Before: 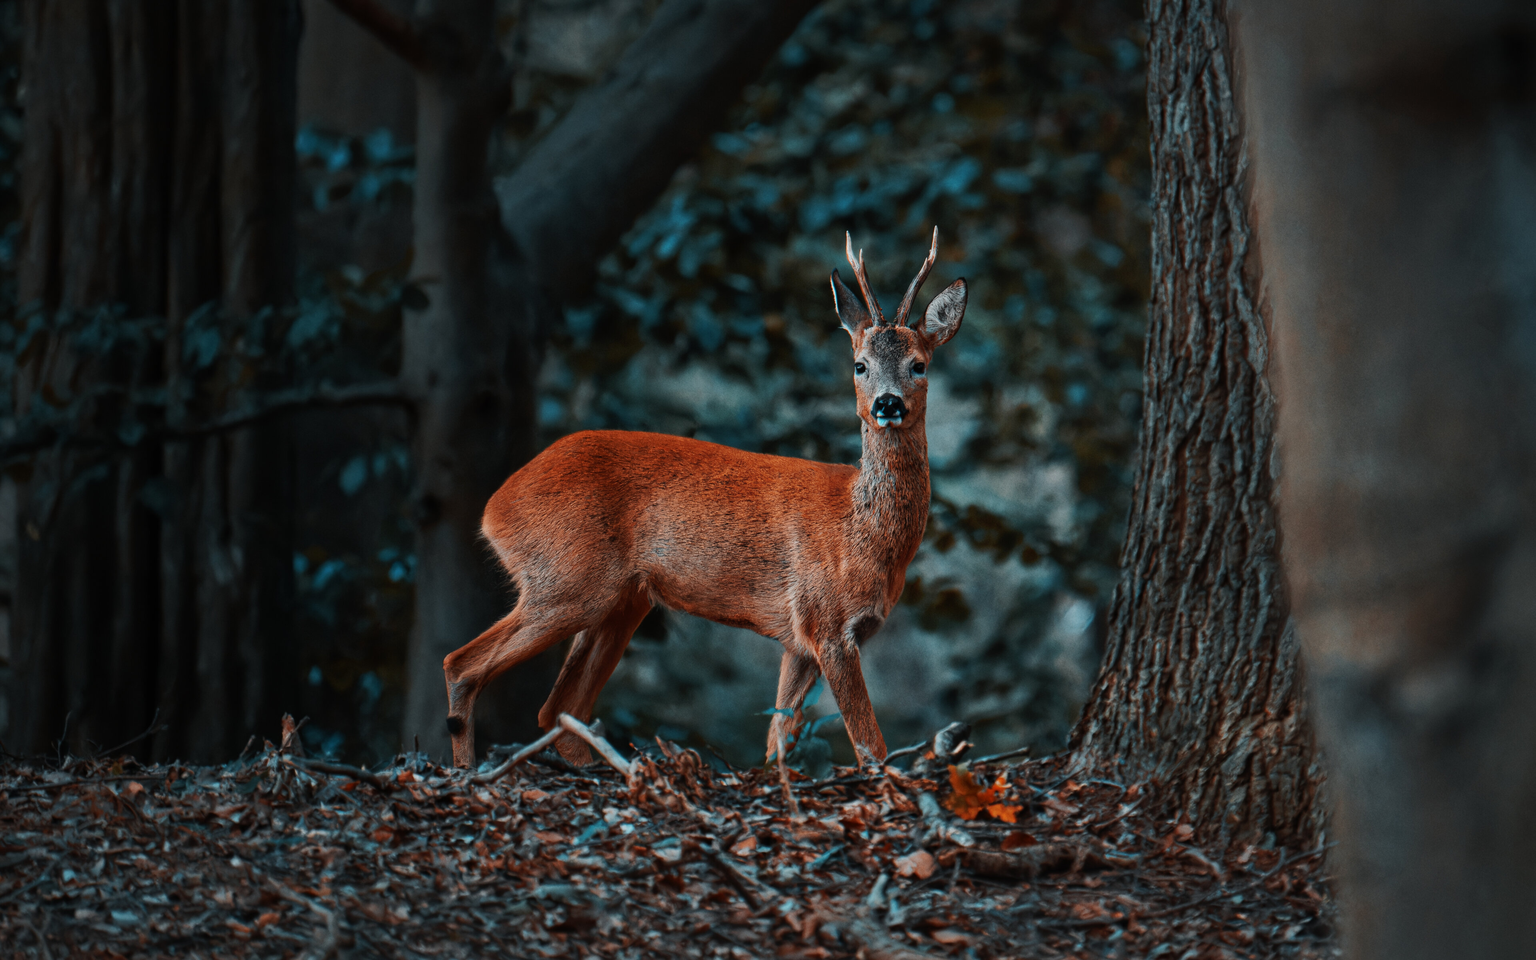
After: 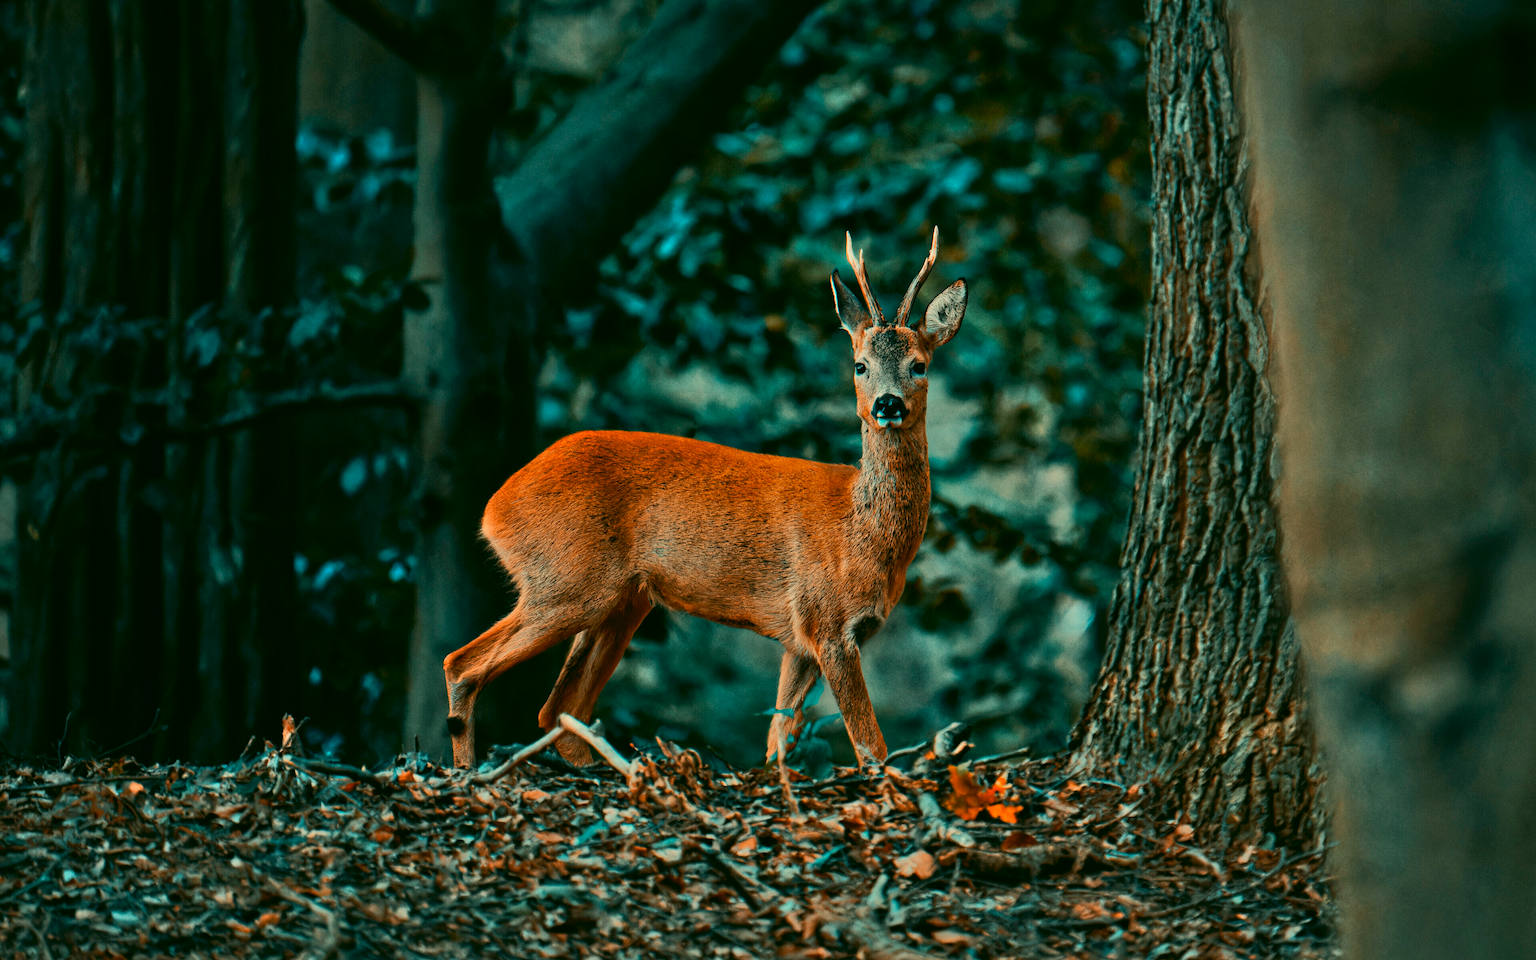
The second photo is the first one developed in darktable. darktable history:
color correction: highlights a* 5.3, highlights b* 24.26, shadows a* -15.58, shadows b* 4.02
shadows and highlights: low approximation 0.01, soften with gaussian
